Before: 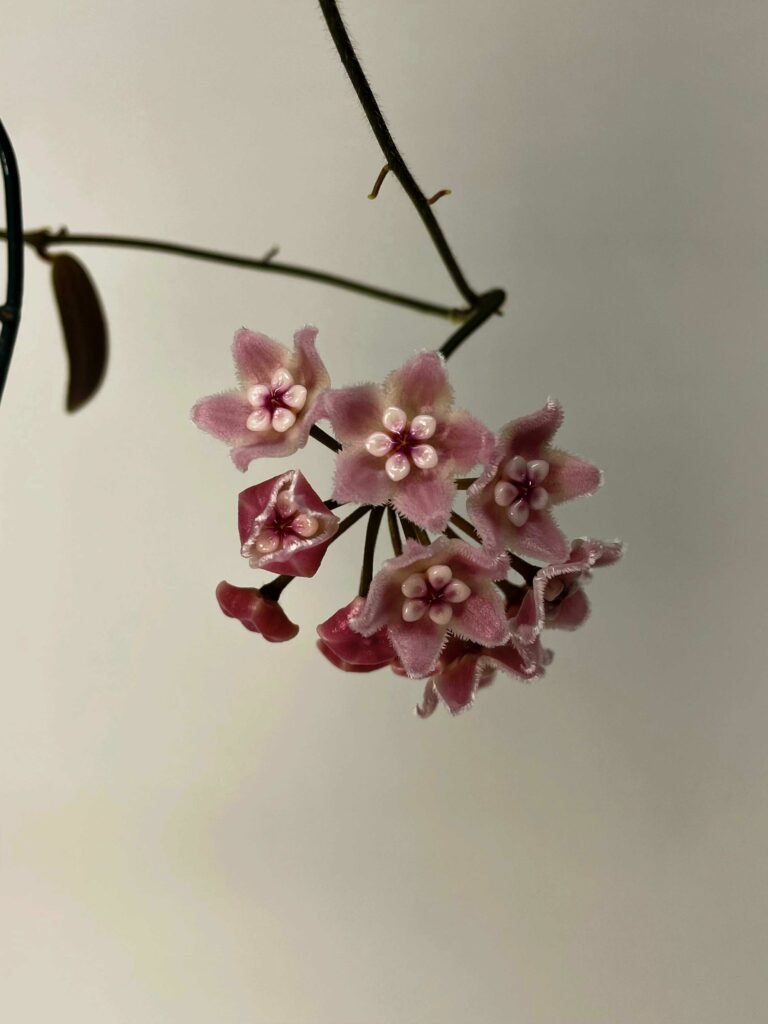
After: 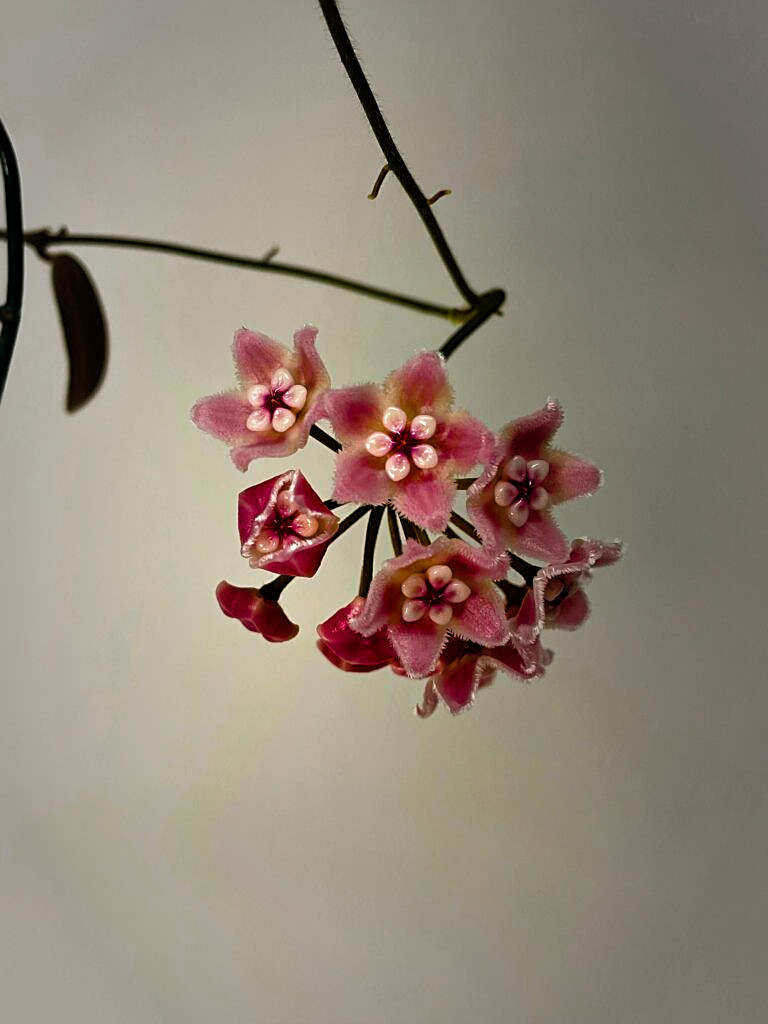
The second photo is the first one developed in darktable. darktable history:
vignetting: fall-off start 16.11%, fall-off radius 99.23%, width/height ratio 0.716
sharpen: on, module defaults
color balance rgb: perceptual saturation grading › global saturation 36.31%, perceptual saturation grading › shadows 34.926%, perceptual brilliance grading › global brilliance 4.588%
